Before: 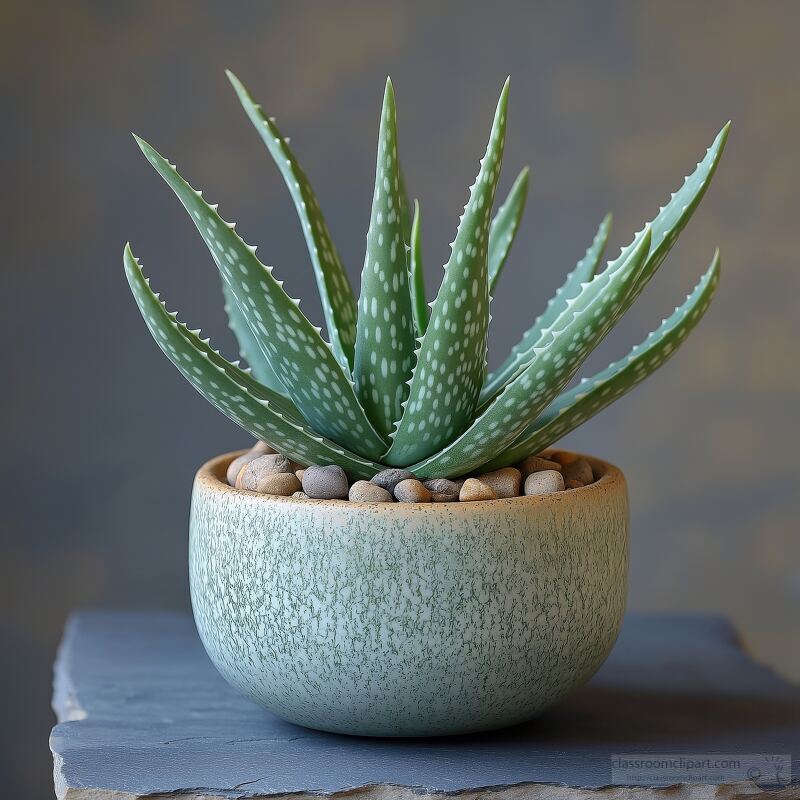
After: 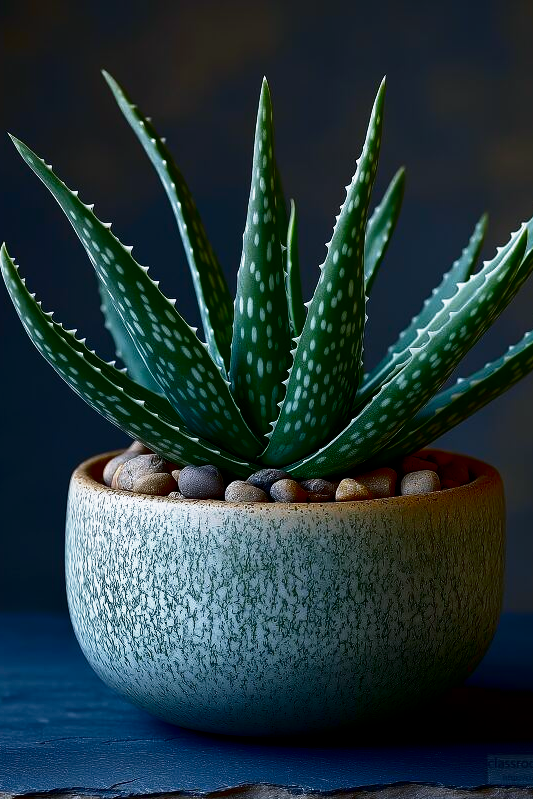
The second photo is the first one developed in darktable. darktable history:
crop and rotate: left 15.546%, right 17.787%
white balance: red 0.967, blue 1.049
contrast brightness saturation: contrast 0.09, brightness -0.59, saturation 0.17
filmic rgb: black relative exposure -8.7 EV, white relative exposure 2.7 EV, threshold 3 EV, target black luminance 0%, hardness 6.25, latitude 75%, contrast 1.325, highlights saturation mix -5%, preserve chrominance no, color science v5 (2021), iterations of high-quality reconstruction 0, enable highlight reconstruction true
